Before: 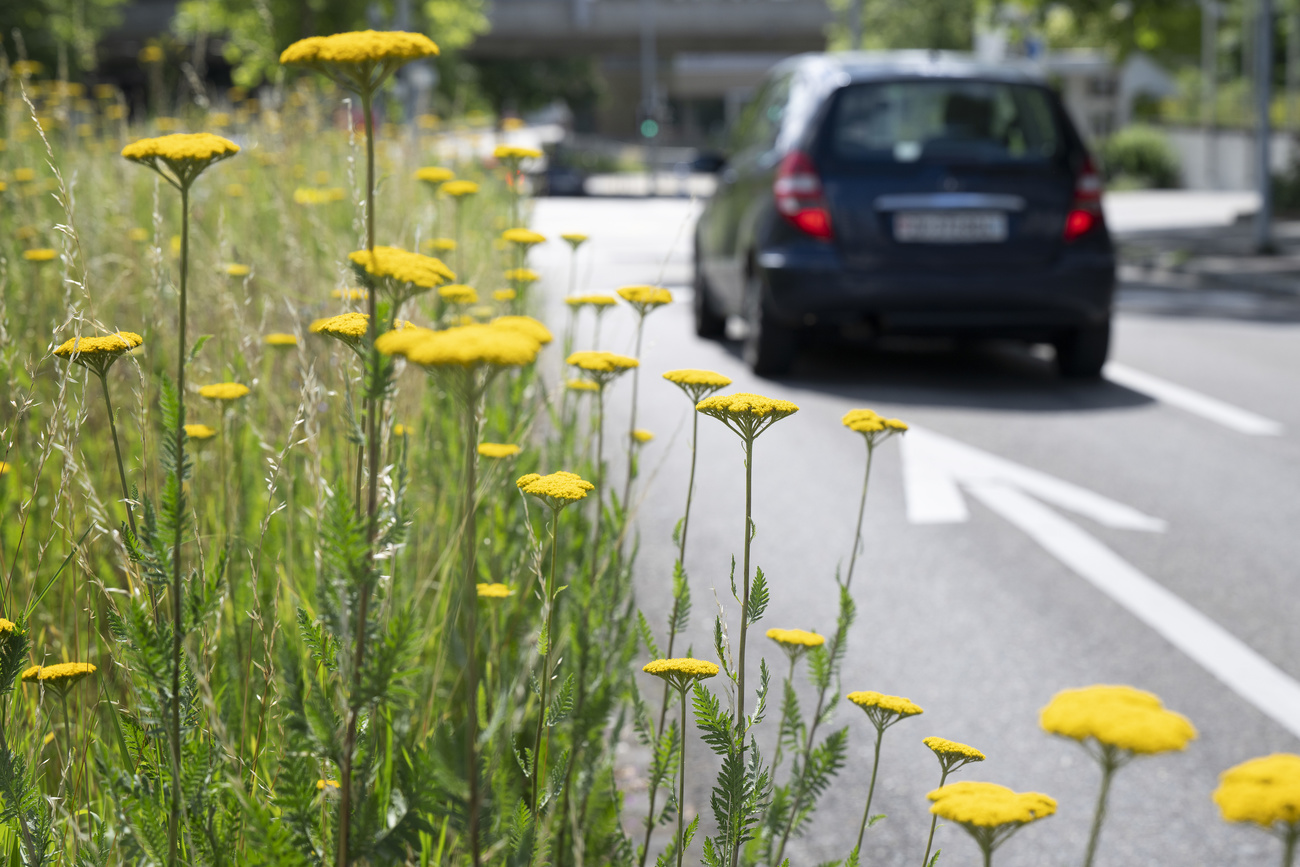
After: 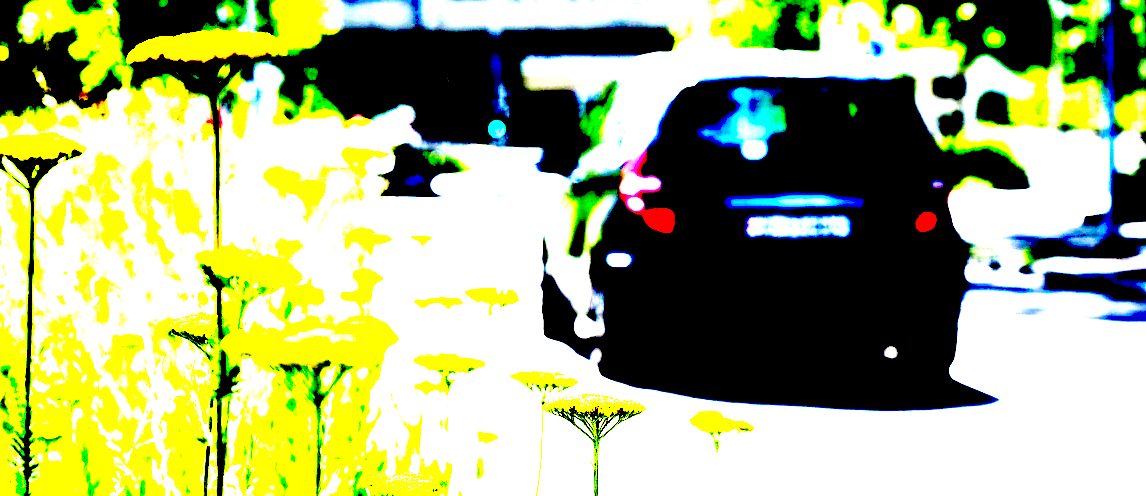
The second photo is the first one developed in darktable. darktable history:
local contrast: mode bilateral grid, contrast 20, coarseness 50, detail 120%, midtone range 0.2
color balance: lift [1.005, 1.002, 0.998, 0.998], gamma [1, 1.021, 1.02, 0.979], gain [0.923, 1.066, 1.056, 0.934]
exposure: black level correction 0.1, exposure 3 EV, compensate highlight preservation false
crop and rotate: left 11.812%, bottom 42.776%
